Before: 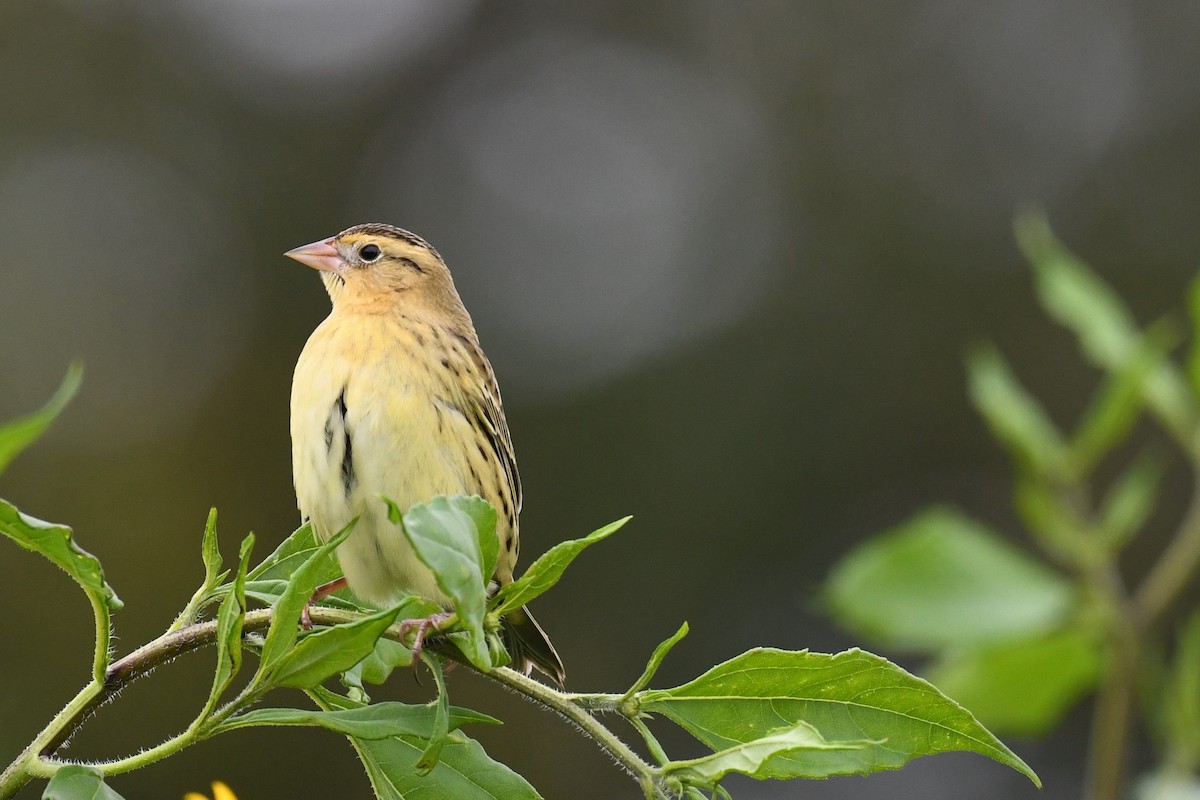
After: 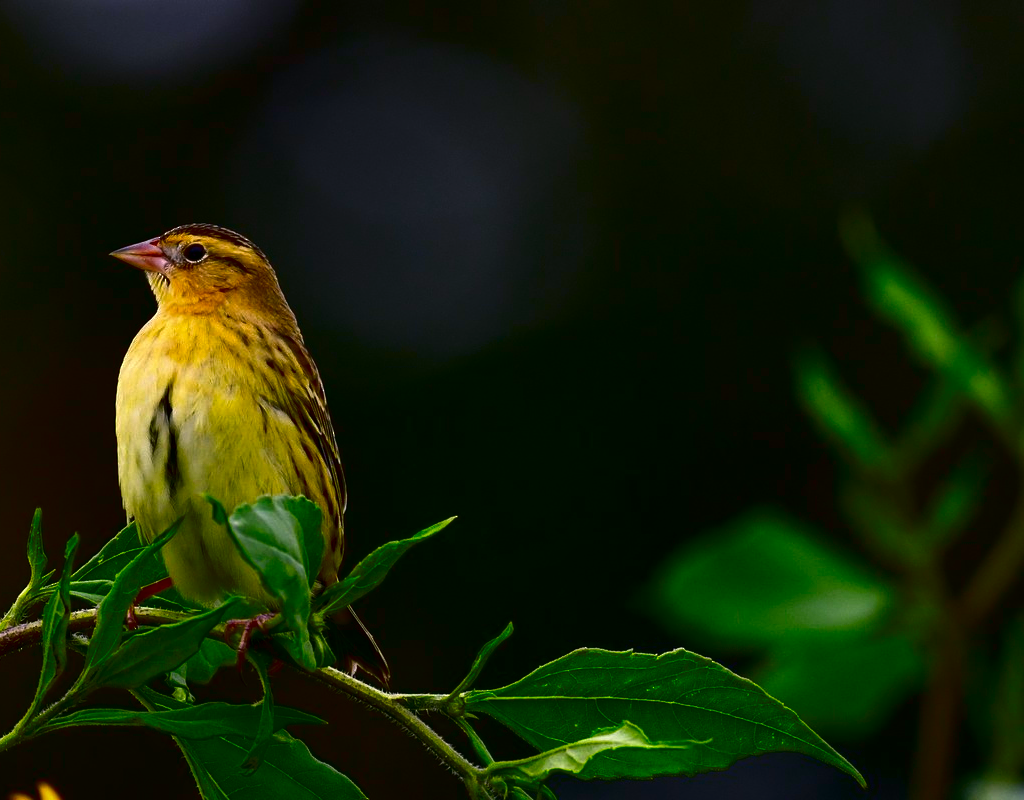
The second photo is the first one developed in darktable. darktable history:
color correction: highlights a* 7.34, highlights b* 4.37
white balance: red 0.974, blue 1.044
exposure: black level correction 0.002, exposure 0.15 EV, compensate highlight preservation false
crop and rotate: left 14.584%
contrast brightness saturation: brightness -1, saturation 1
